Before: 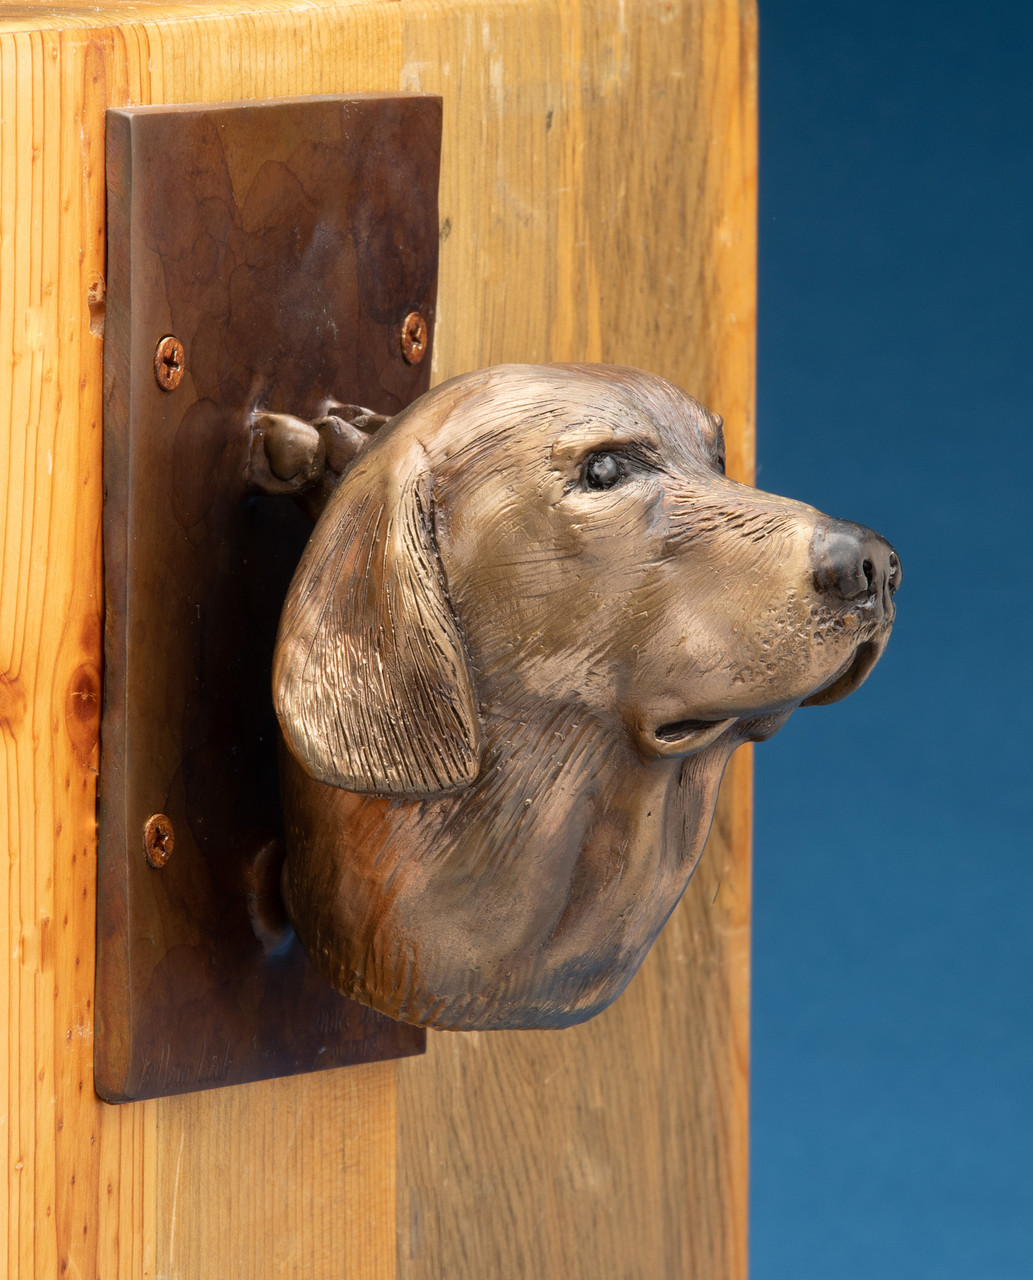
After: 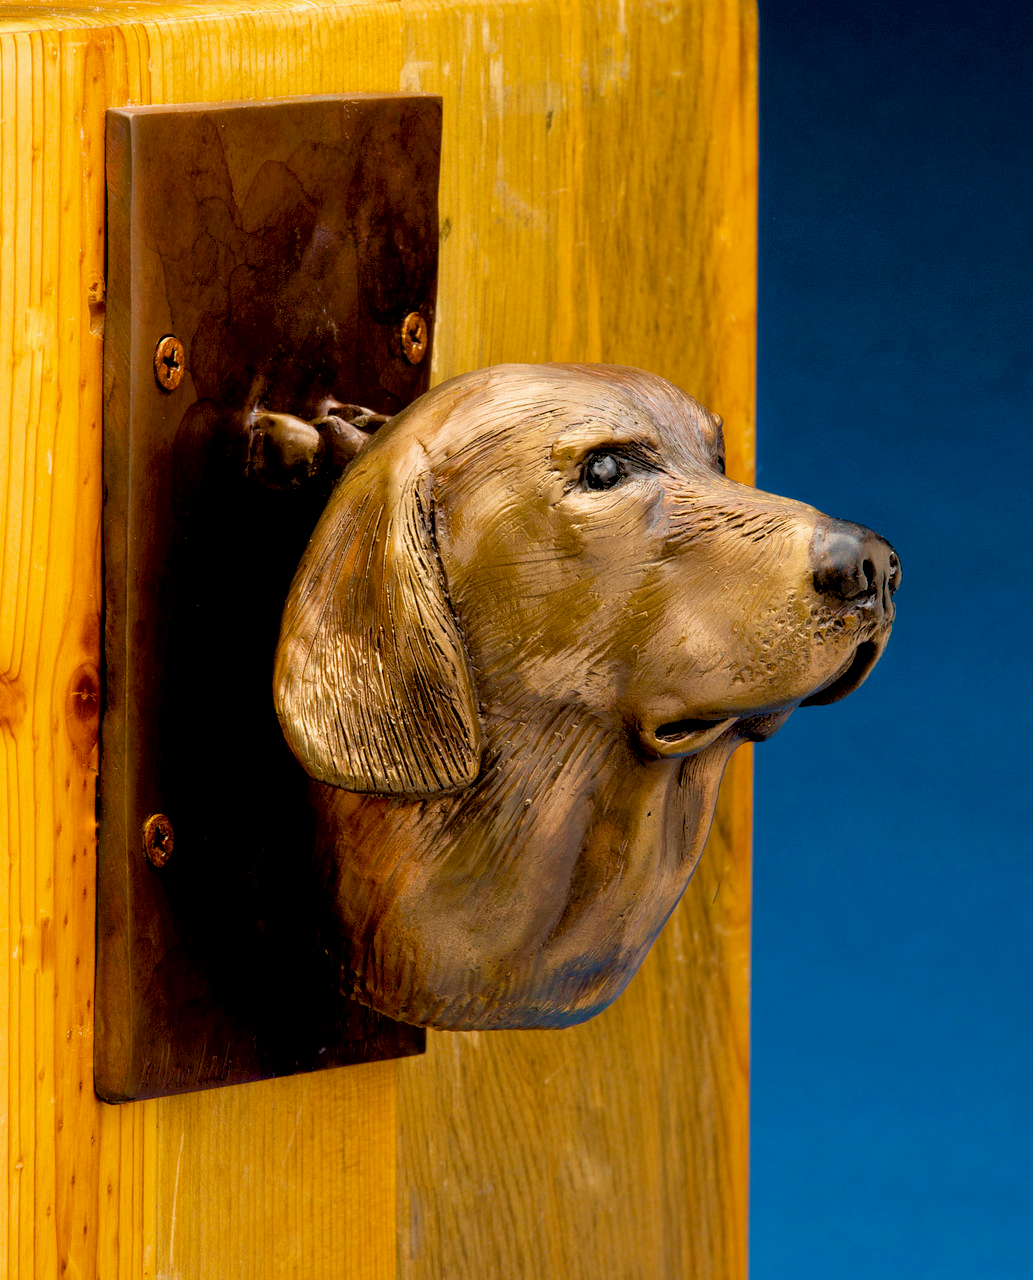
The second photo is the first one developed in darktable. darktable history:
velvia: on, module defaults
exposure: black level correction 0.028, exposure -0.082 EV, compensate highlight preservation false
color balance rgb: perceptual saturation grading › global saturation 36.548%, perceptual saturation grading › shadows 34.977%
